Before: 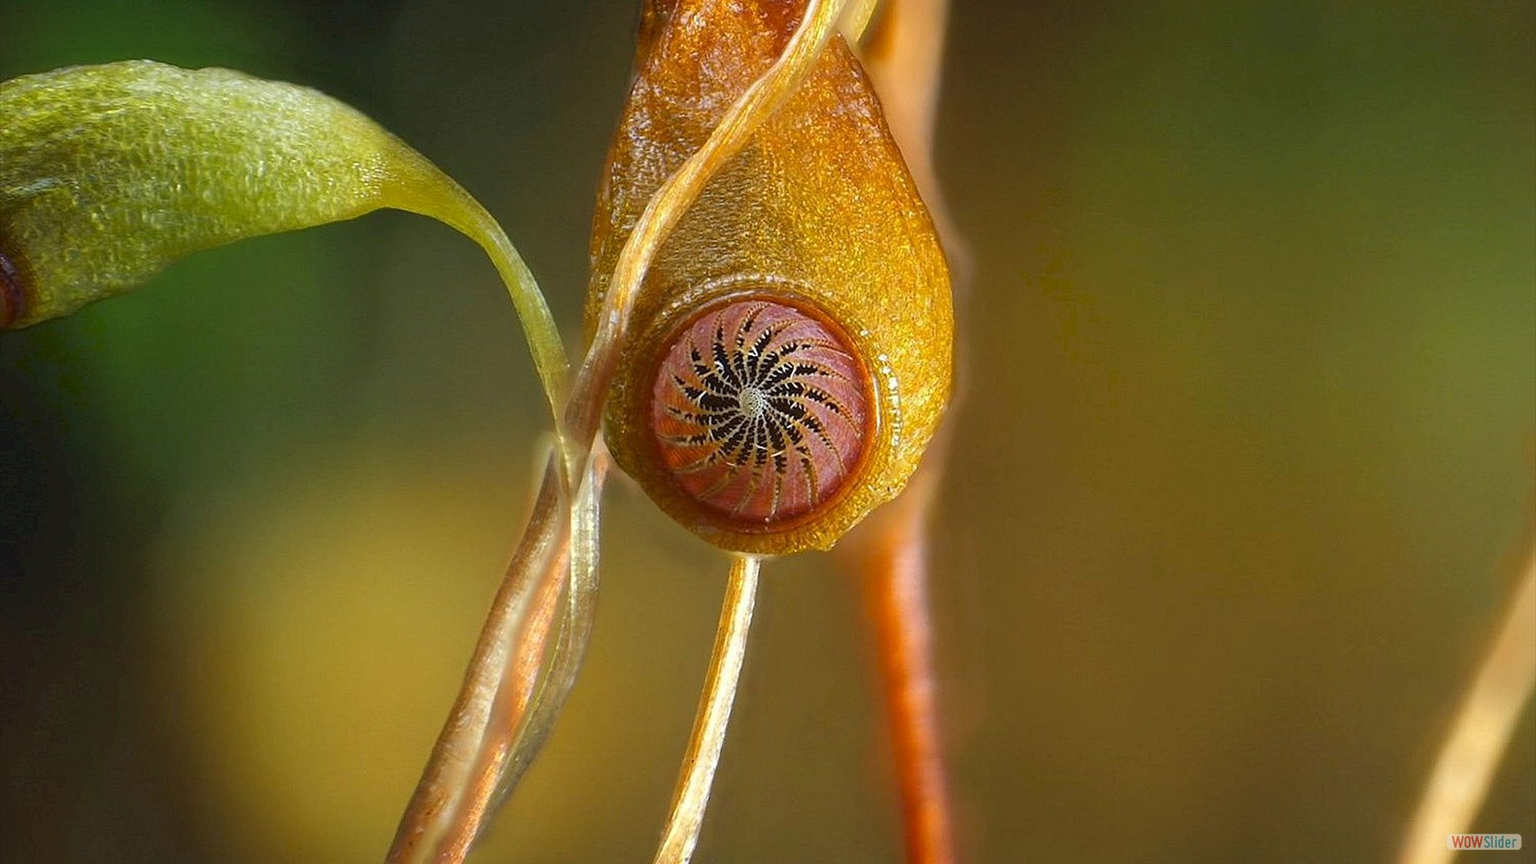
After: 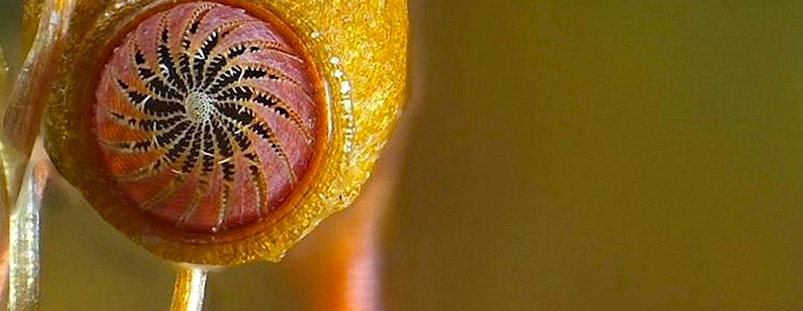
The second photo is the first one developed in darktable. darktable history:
haze removal: strength 0.42, compatibility mode true, adaptive false
shadows and highlights: radius 118.69, shadows 42.21, highlights -61.56, soften with gaussian
crop: left 36.607%, top 34.735%, right 13.146%, bottom 30.611%
